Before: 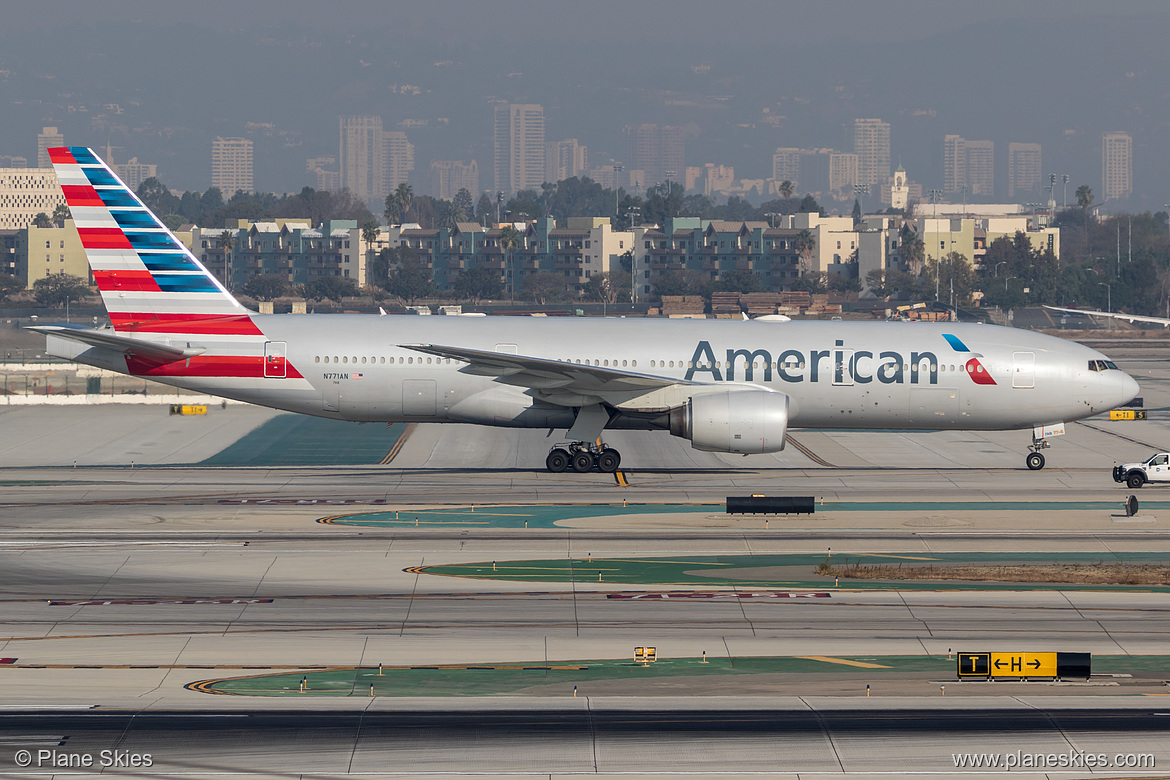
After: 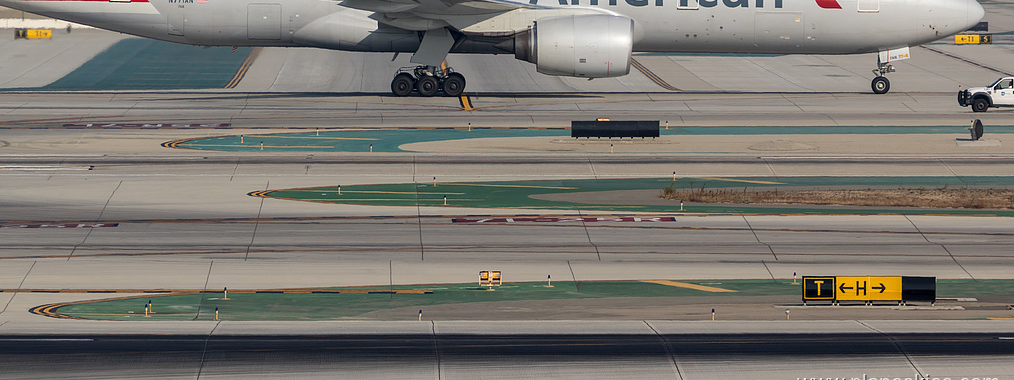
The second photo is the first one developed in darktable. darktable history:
crop and rotate: left 13.248%, top 48.302%, bottom 2.89%
